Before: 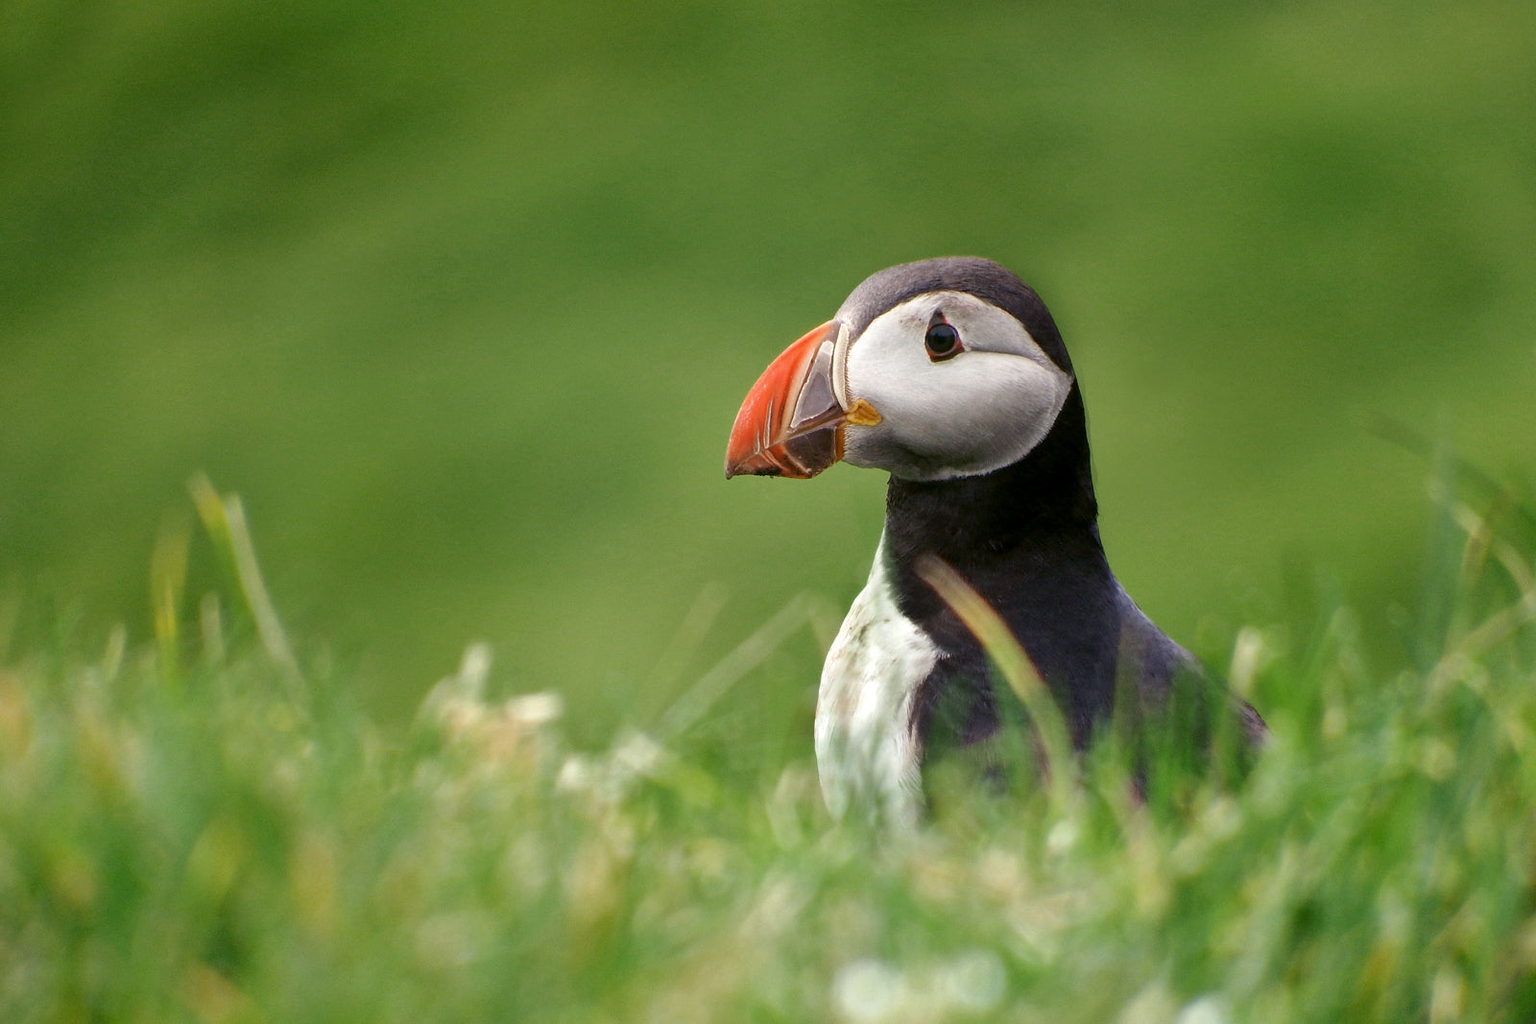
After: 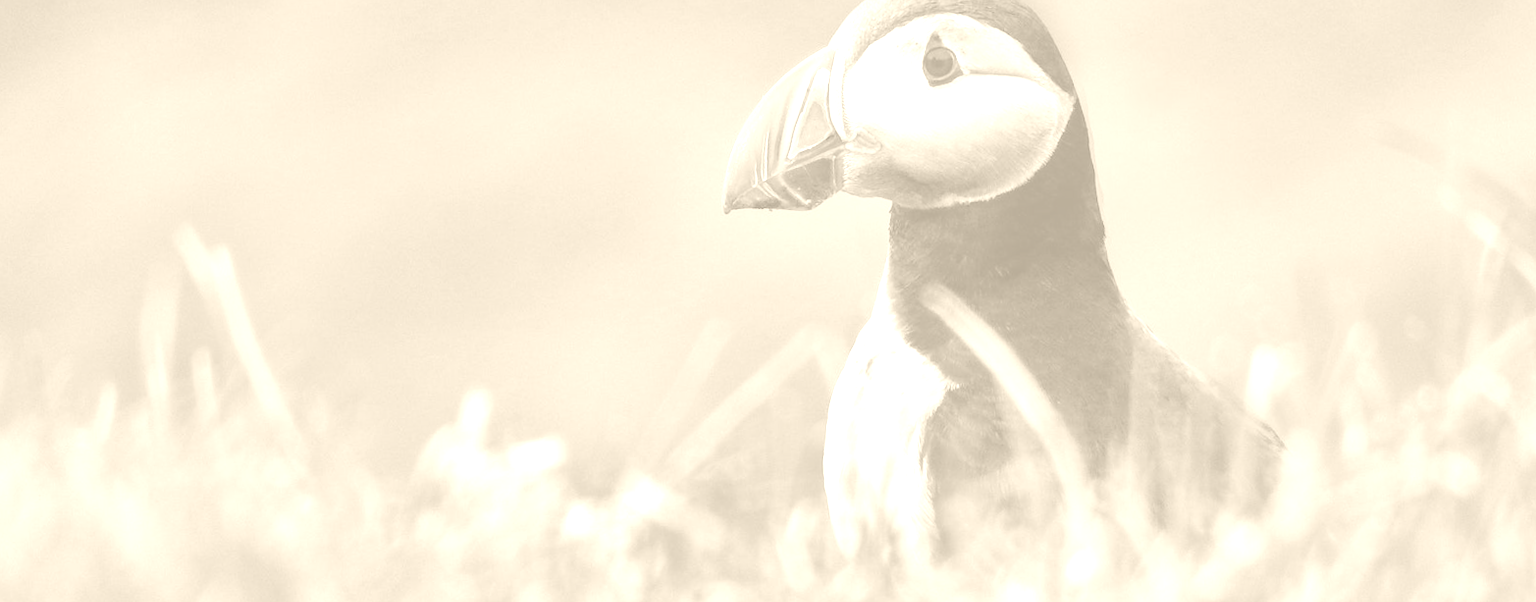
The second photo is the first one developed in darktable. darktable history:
exposure: black level correction -0.005, exposure 0.054 EV, compensate highlight preservation false
white balance: red 1.05, blue 1.072
rotate and perspective: rotation -2°, crop left 0.022, crop right 0.978, crop top 0.049, crop bottom 0.951
crop and rotate: top 25.357%, bottom 13.942%
local contrast: on, module defaults
shadows and highlights: shadows 19.13, highlights -83.41, soften with gaussian
colorize: hue 36°, saturation 71%, lightness 80.79%
contrast brightness saturation: brightness 0.09, saturation 0.19
